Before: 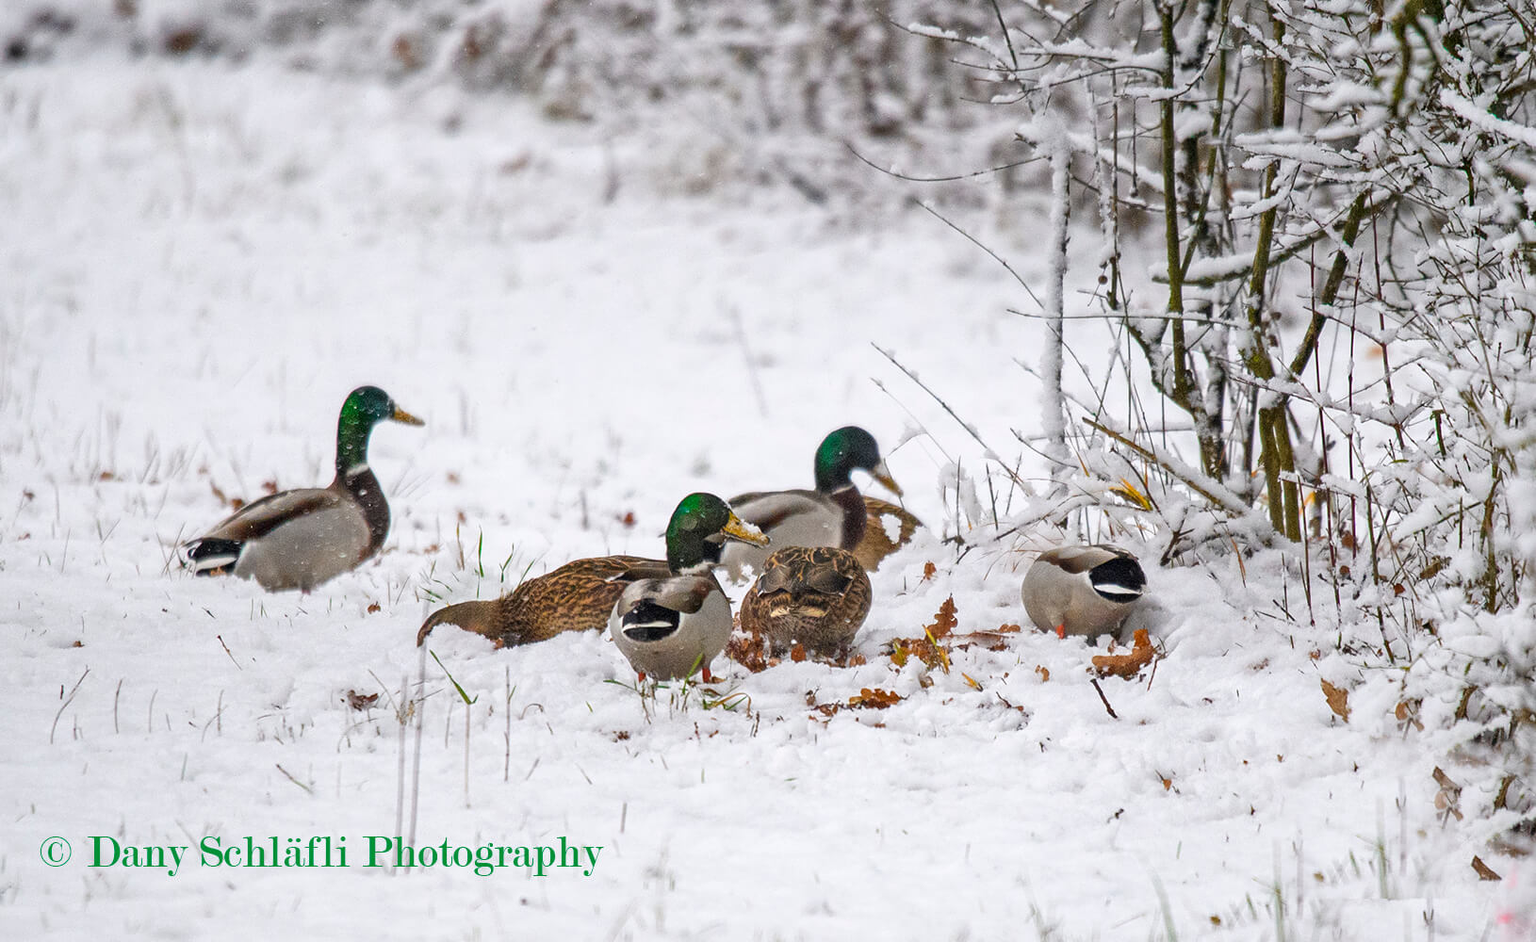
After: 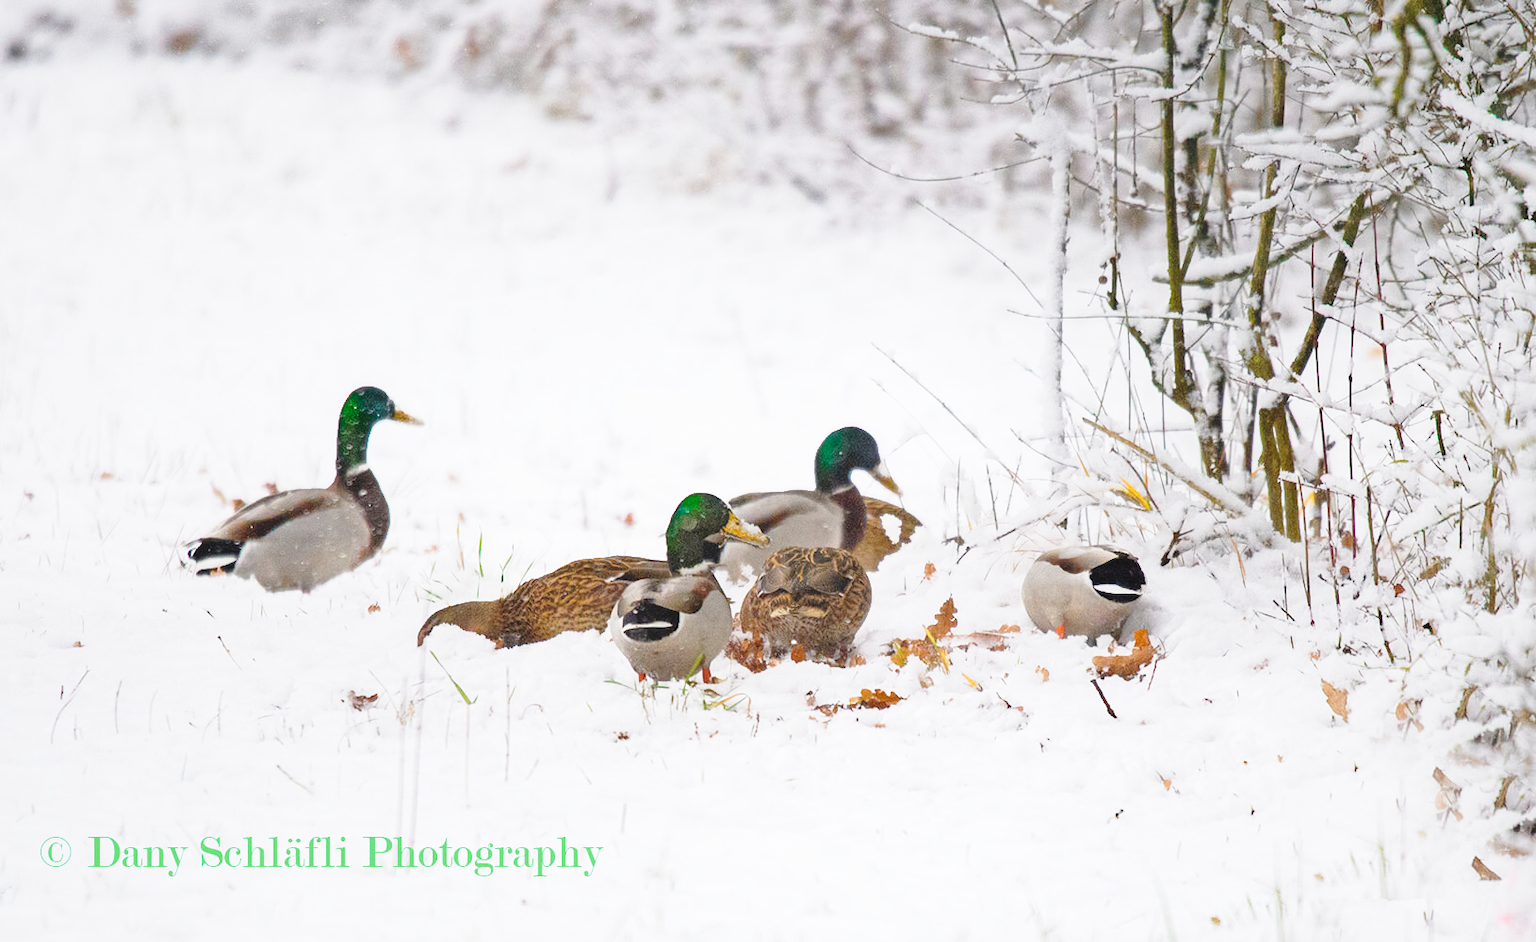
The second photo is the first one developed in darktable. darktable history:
base curve: curves: ch0 [(0, 0) (0.028, 0.03) (0.121, 0.232) (0.46, 0.748) (0.859, 0.968) (1, 1)], preserve colors none
contrast equalizer: octaves 7, y [[0.6 ×6], [0.55 ×6], [0 ×6], [0 ×6], [0 ×6]], mix -1
